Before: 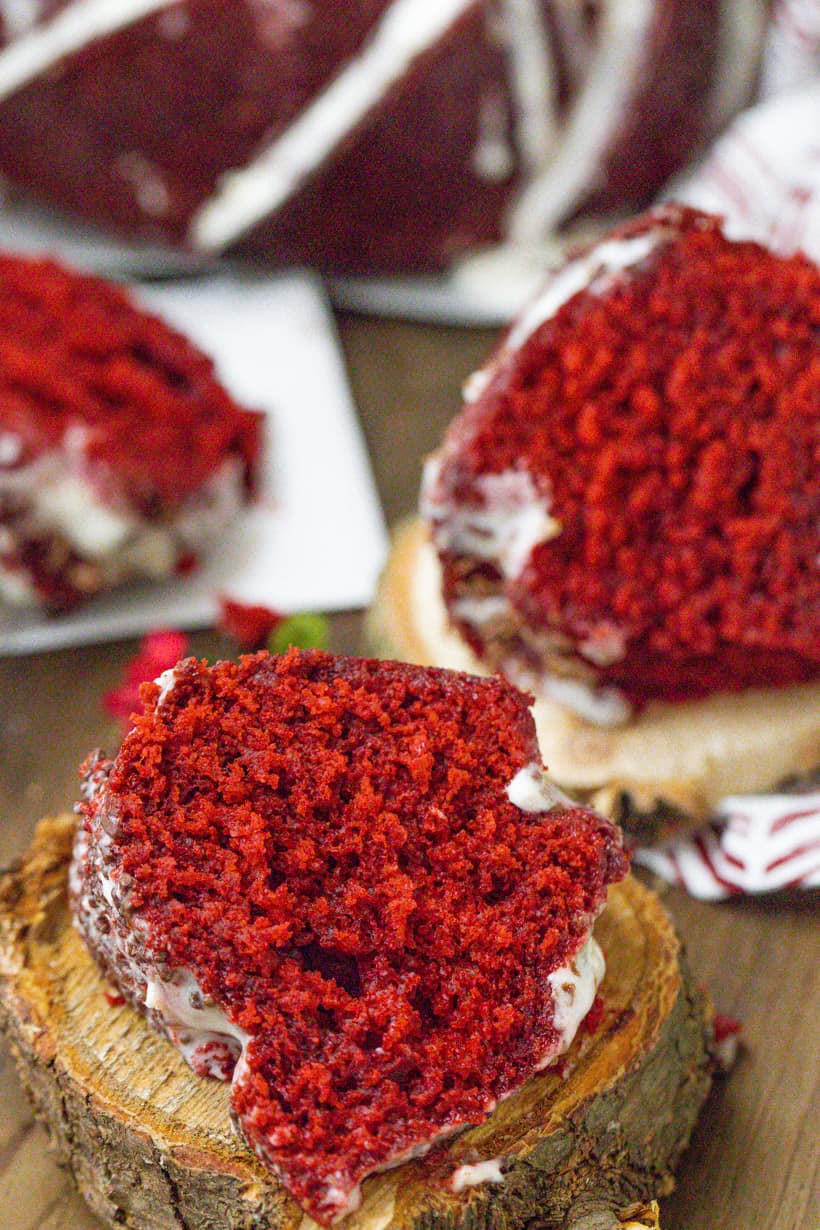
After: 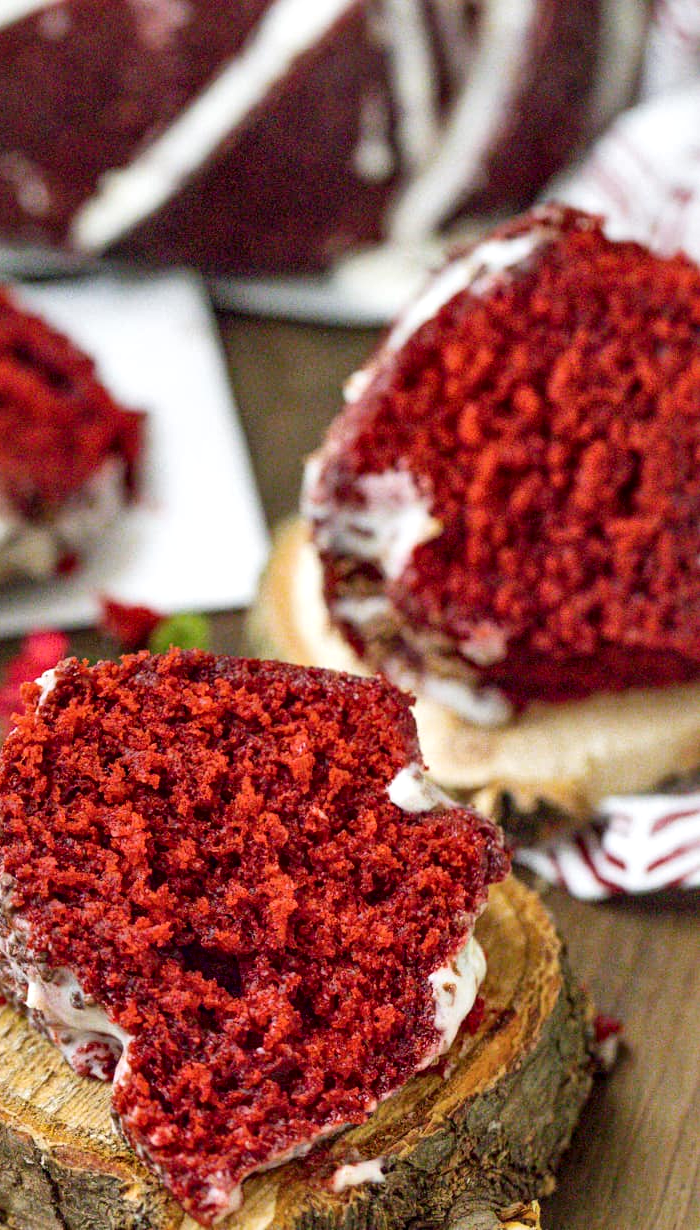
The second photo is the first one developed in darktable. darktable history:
crop and rotate: left 14.584%
local contrast: mode bilateral grid, contrast 50, coarseness 50, detail 150%, midtone range 0.2
